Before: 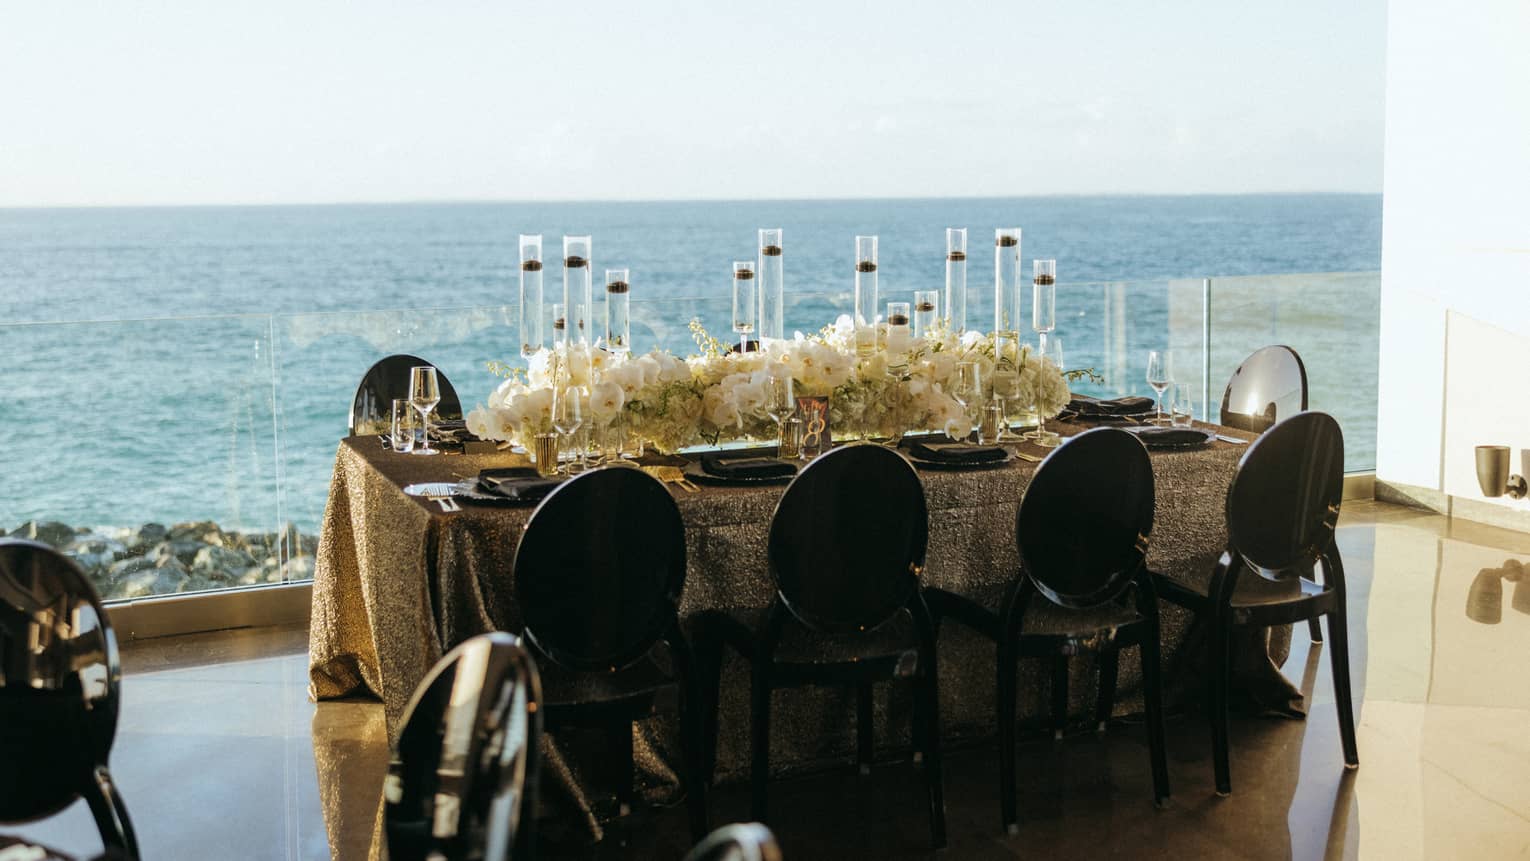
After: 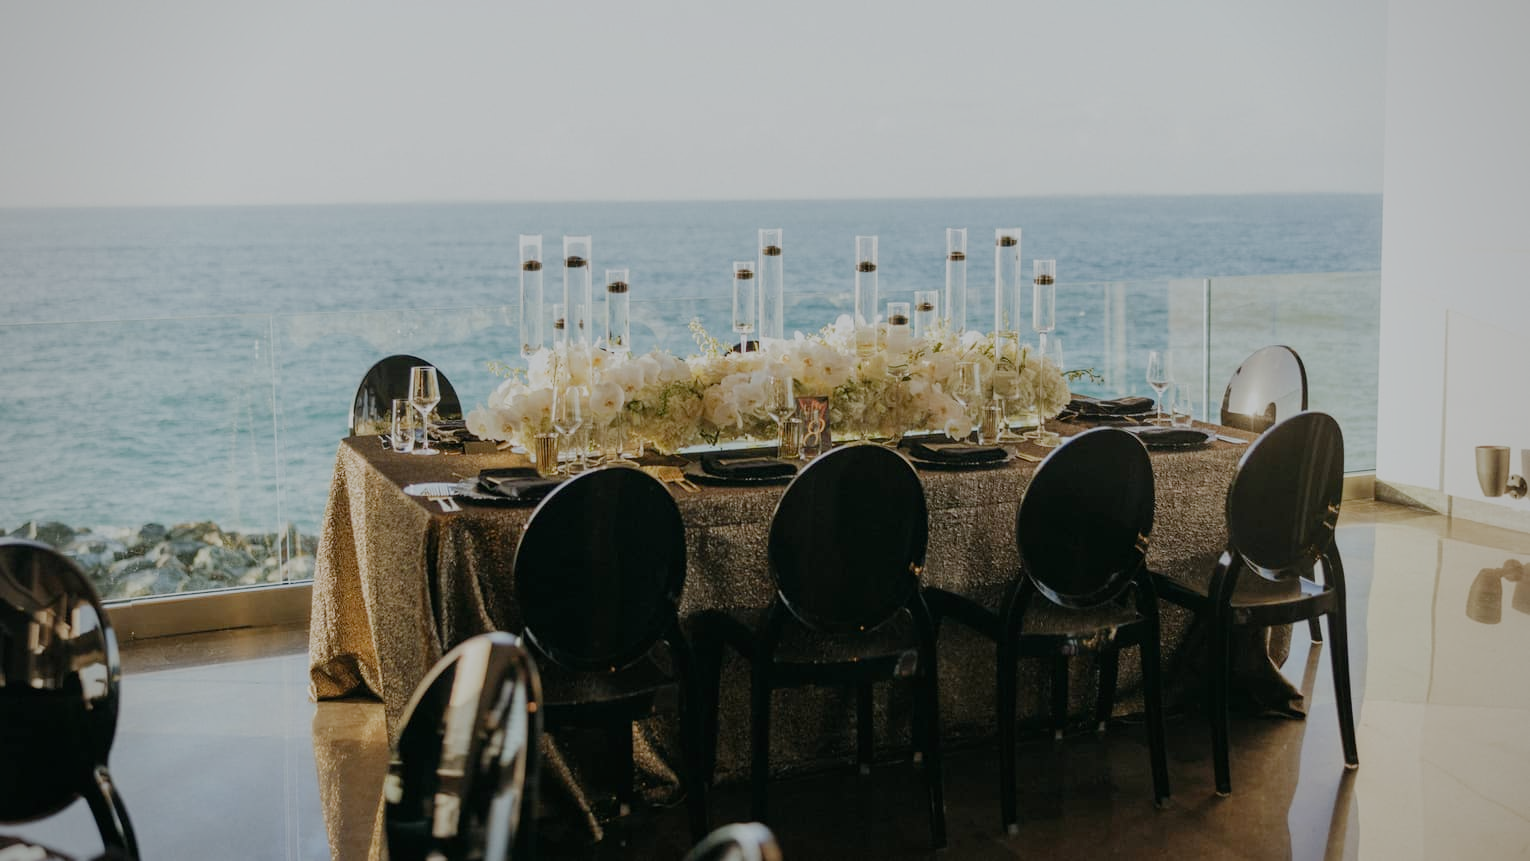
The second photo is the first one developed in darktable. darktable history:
vignetting: fall-off radius 81.94%
sigmoid: contrast 1.05, skew -0.15
